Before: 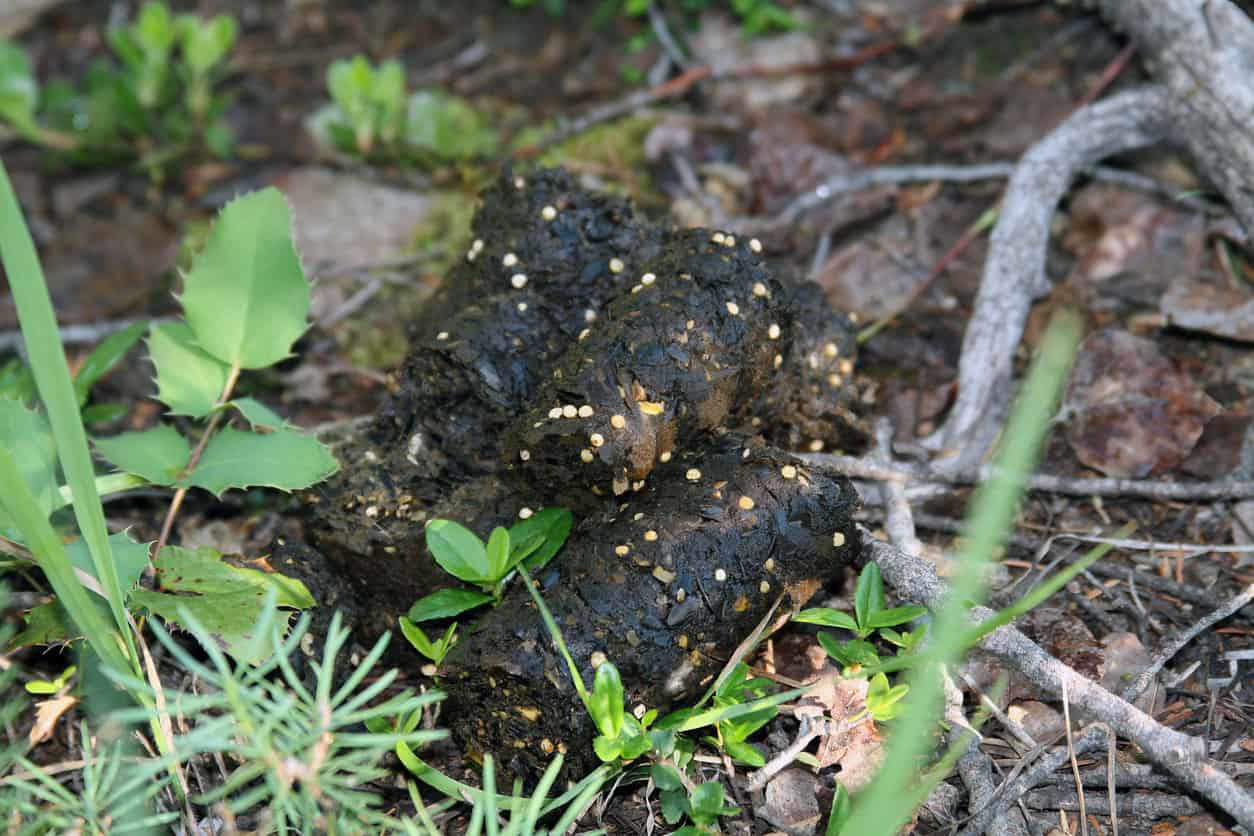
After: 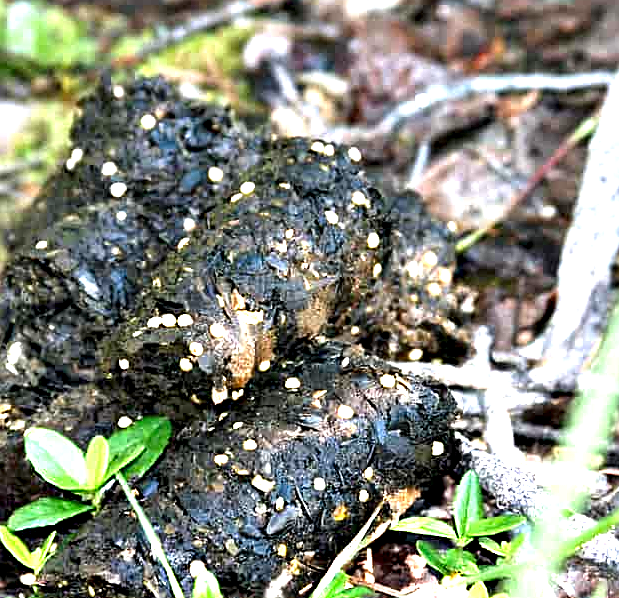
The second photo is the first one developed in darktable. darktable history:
sharpen: on, module defaults
exposure: black level correction 0.001, exposure 1.398 EV, compensate highlight preservation false
crop: left 32.019%, top 10.918%, right 18.602%, bottom 17.507%
contrast equalizer: y [[0.627 ×6], [0.563 ×6], [0 ×6], [0 ×6], [0 ×6]]
